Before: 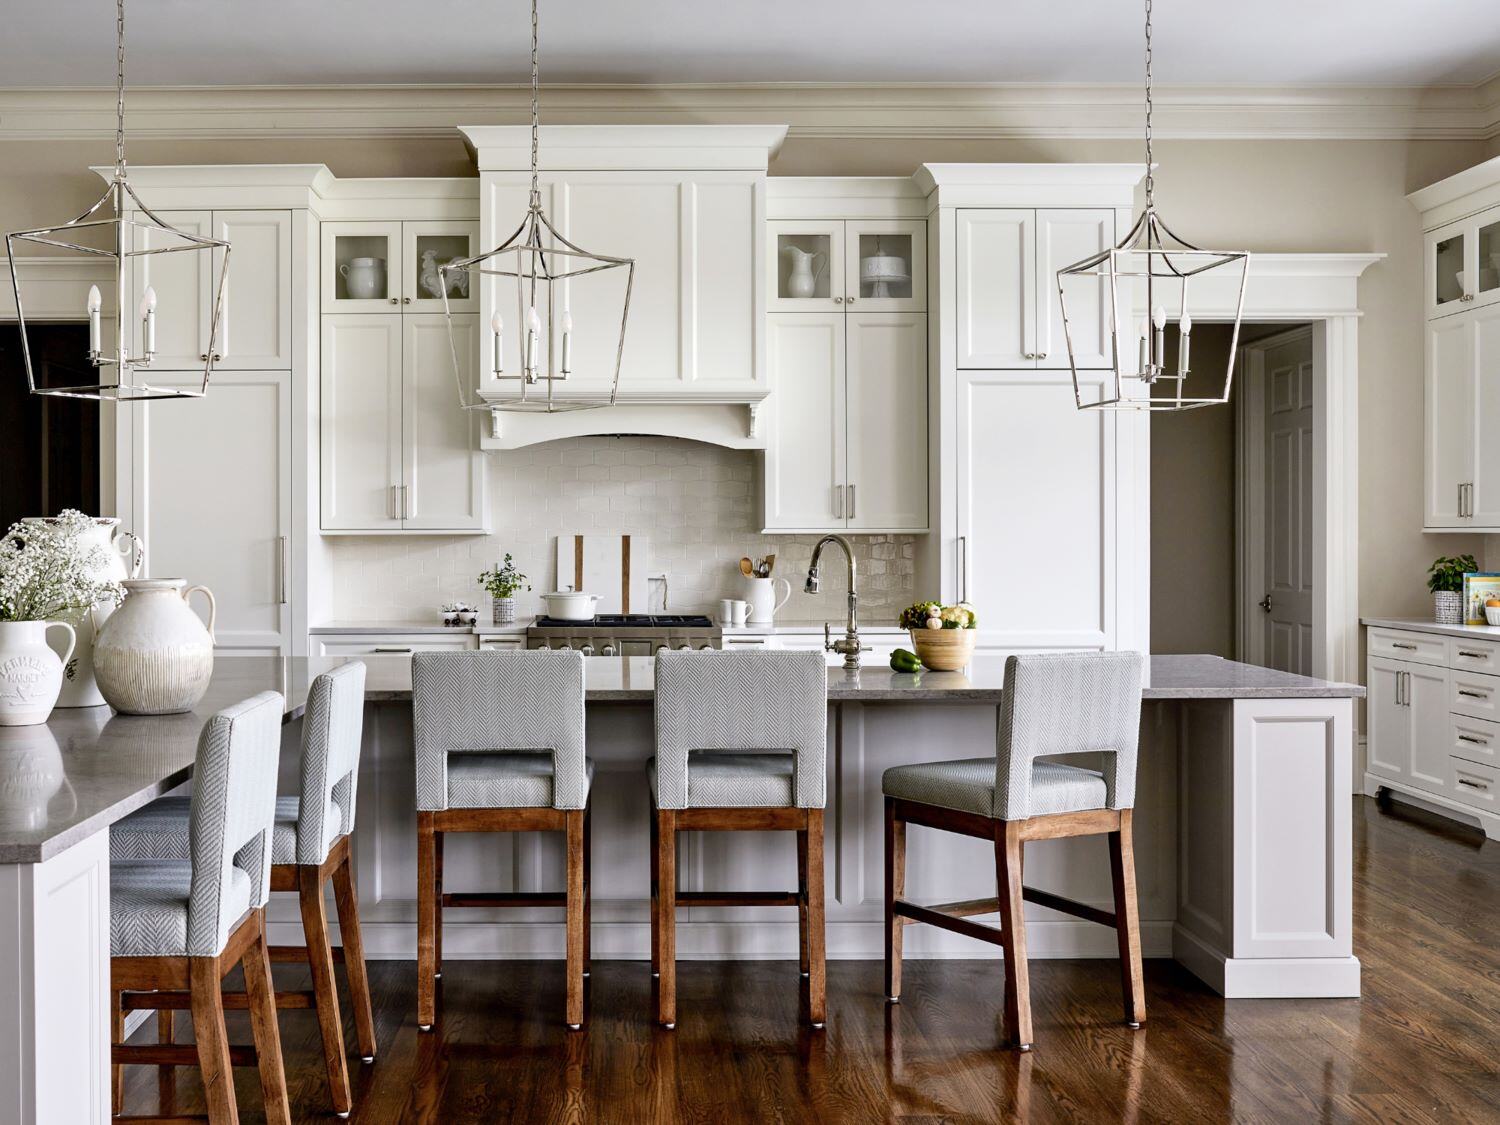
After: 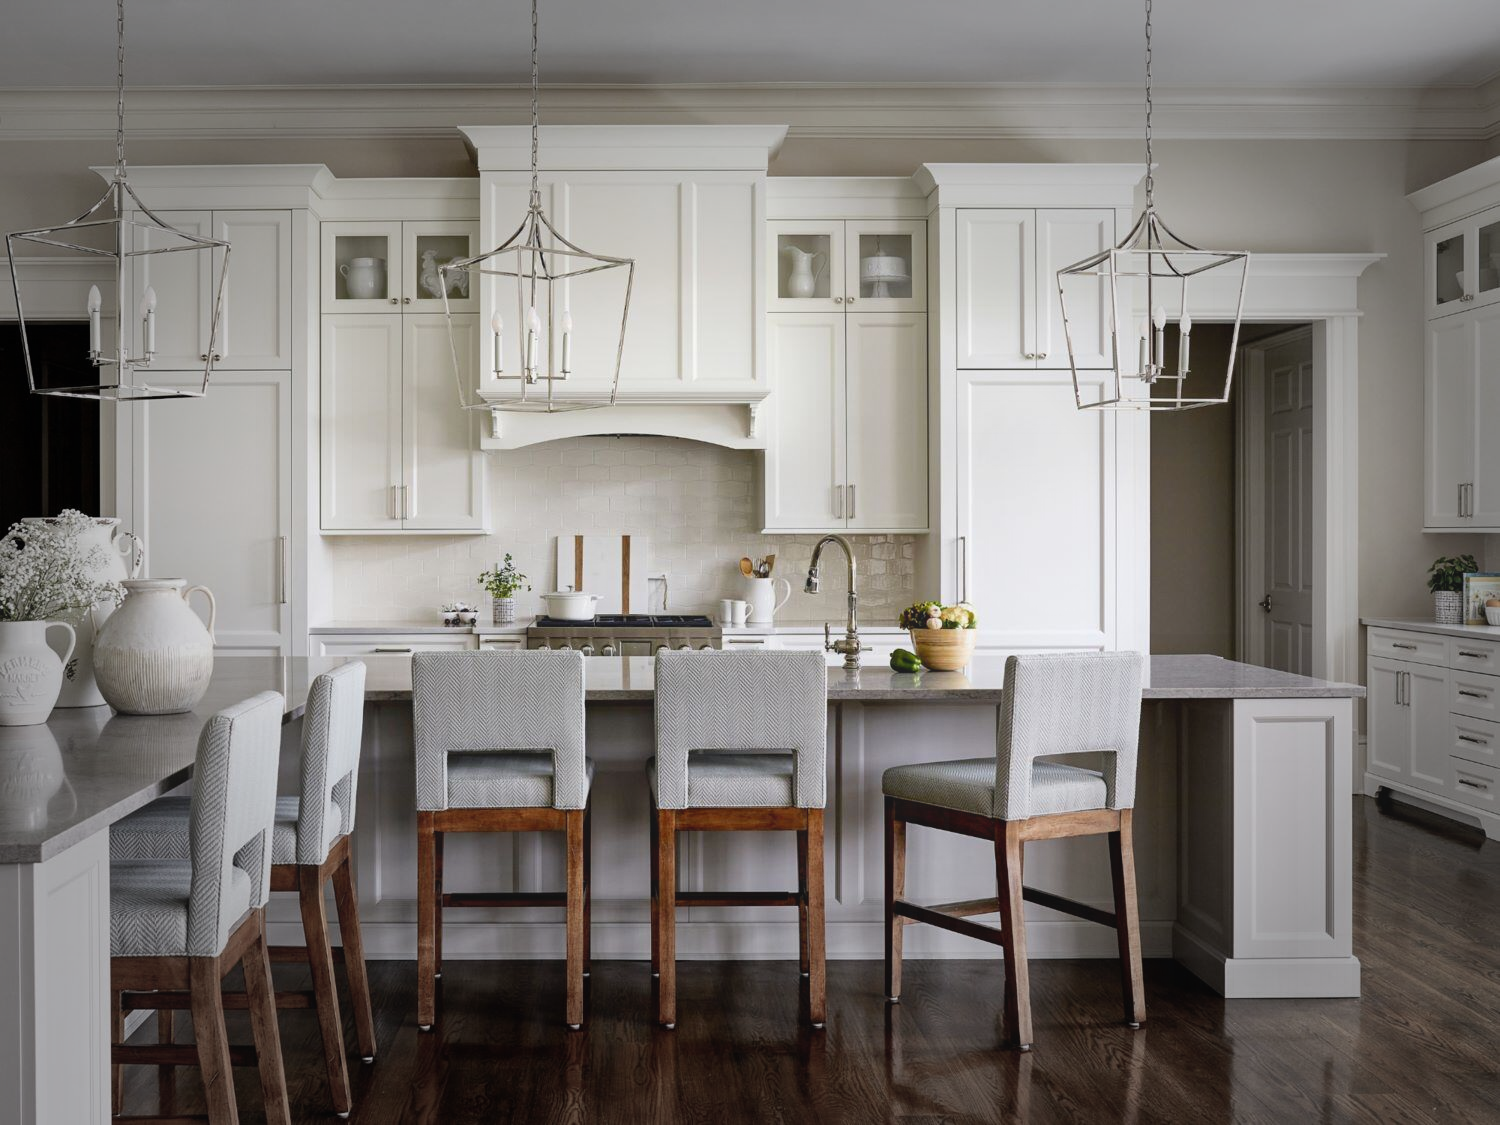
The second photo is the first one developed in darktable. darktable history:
vignetting: fall-off start 48.41%, automatic ratio true, width/height ratio 1.29, unbound false
contrast equalizer: y [[0.46, 0.454, 0.451, 0.451, 0.455, 0.46], [0.5 ×6], [0.5 ×6], [0 ×6], [0 ×6]]
